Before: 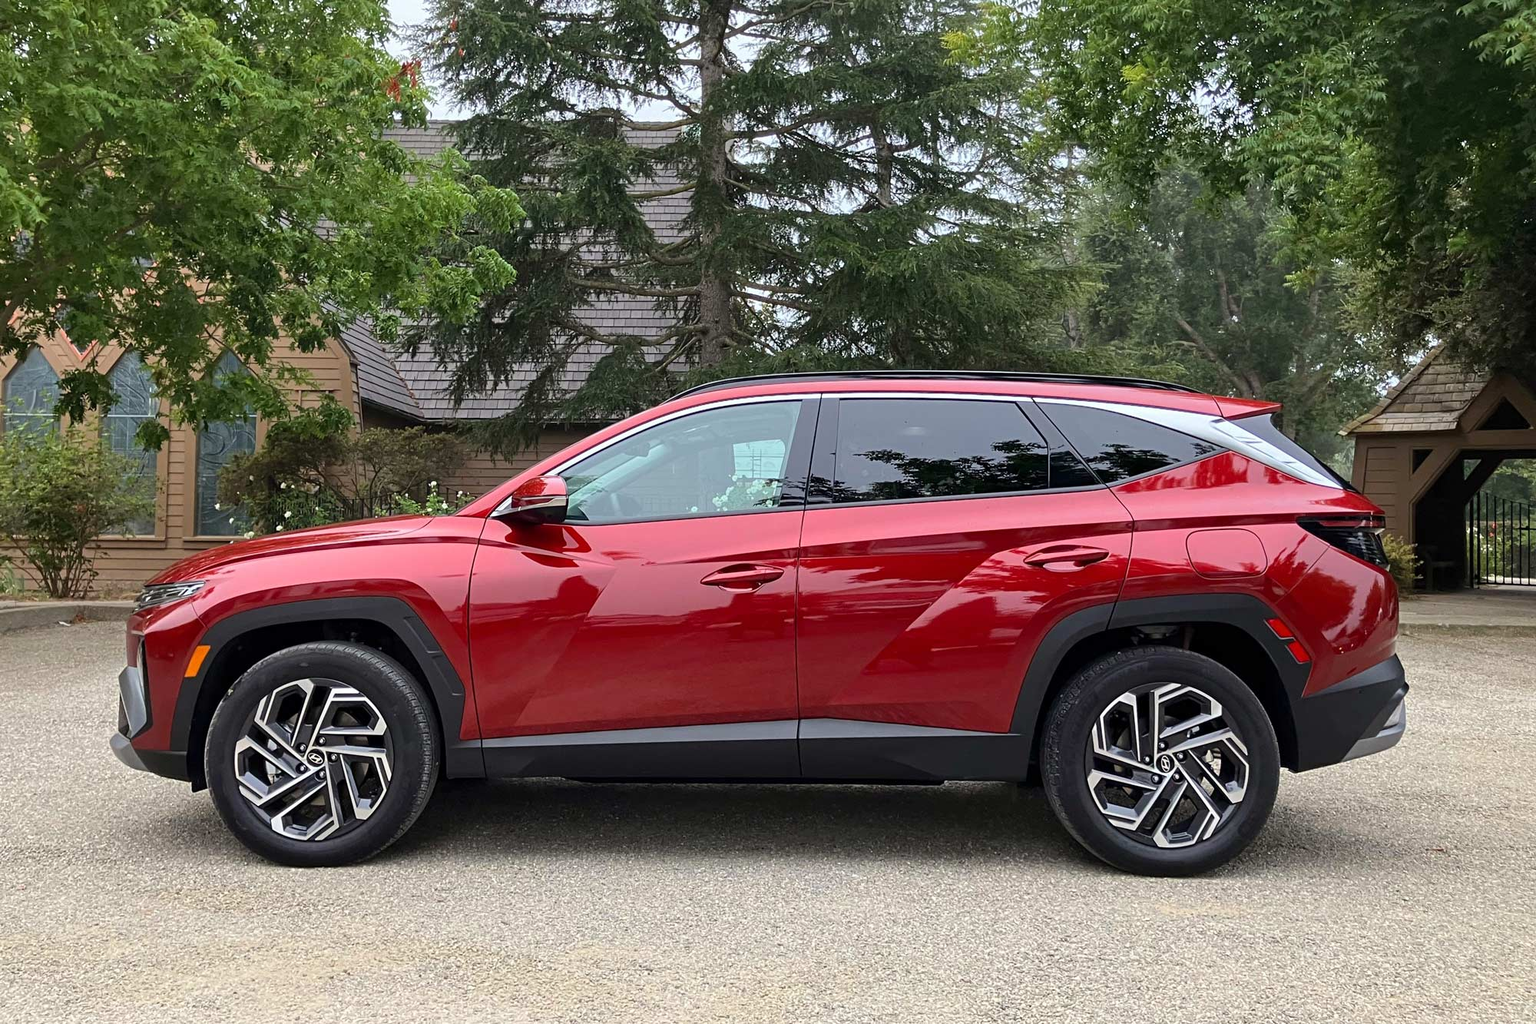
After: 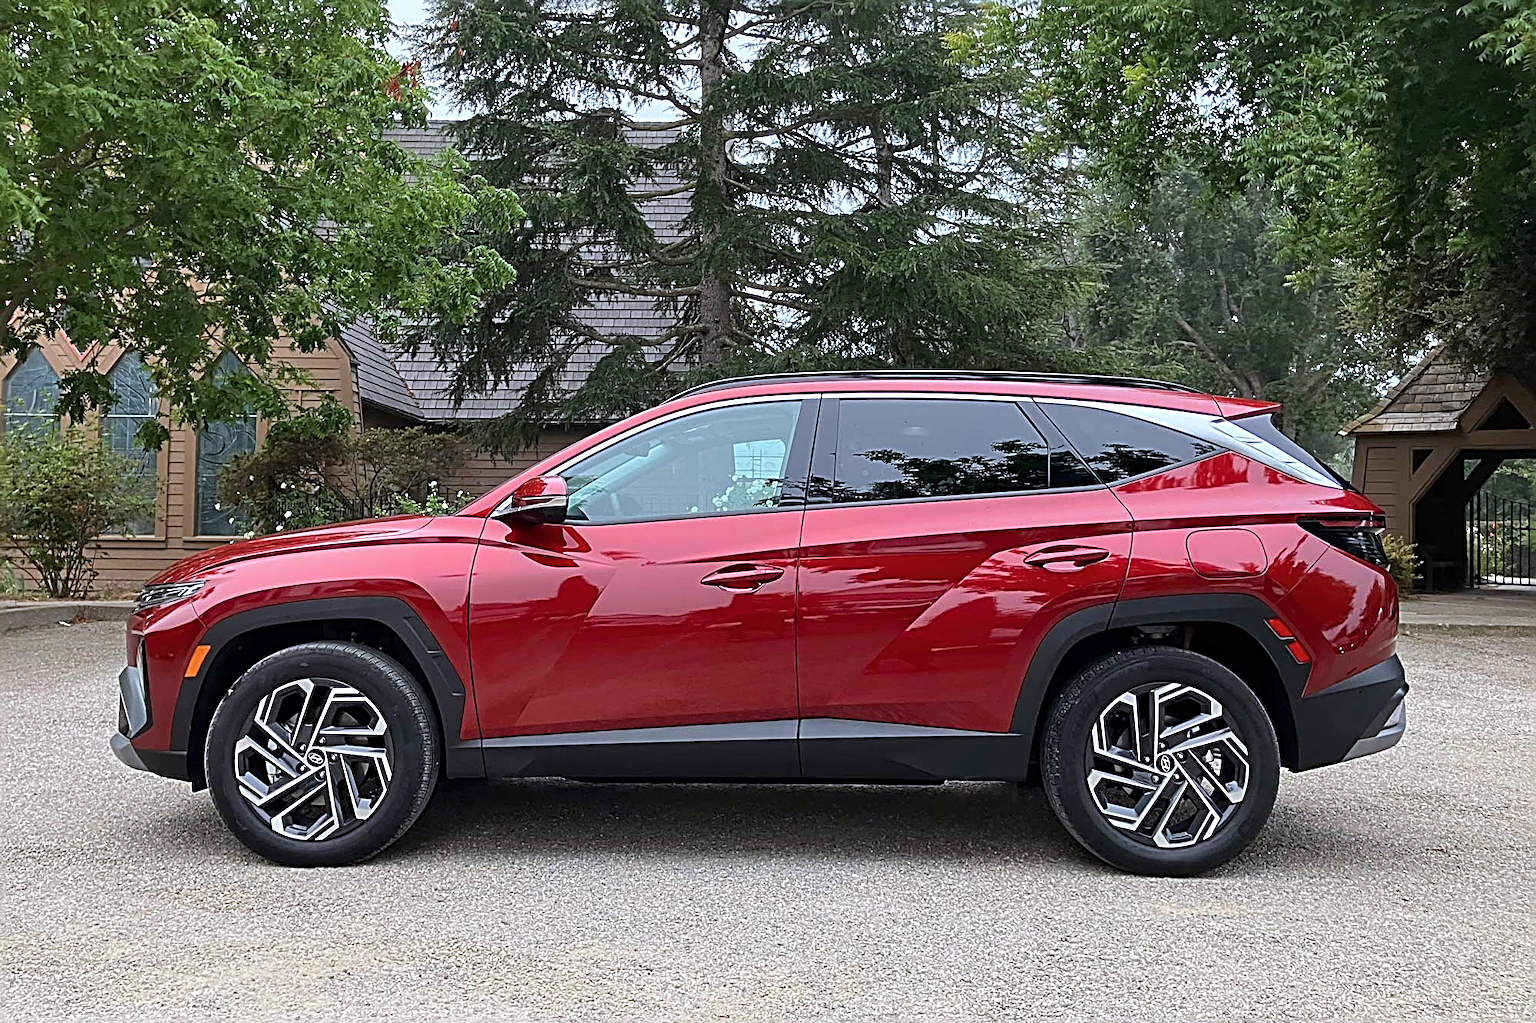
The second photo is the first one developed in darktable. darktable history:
sharpen: radius 3.025, amount 0.757
white balance: emerald 1
color correction: highlights a* -0.772, highlights b* -8.92
color balance rgb: perceptual saturation grading › global saturation -1%
